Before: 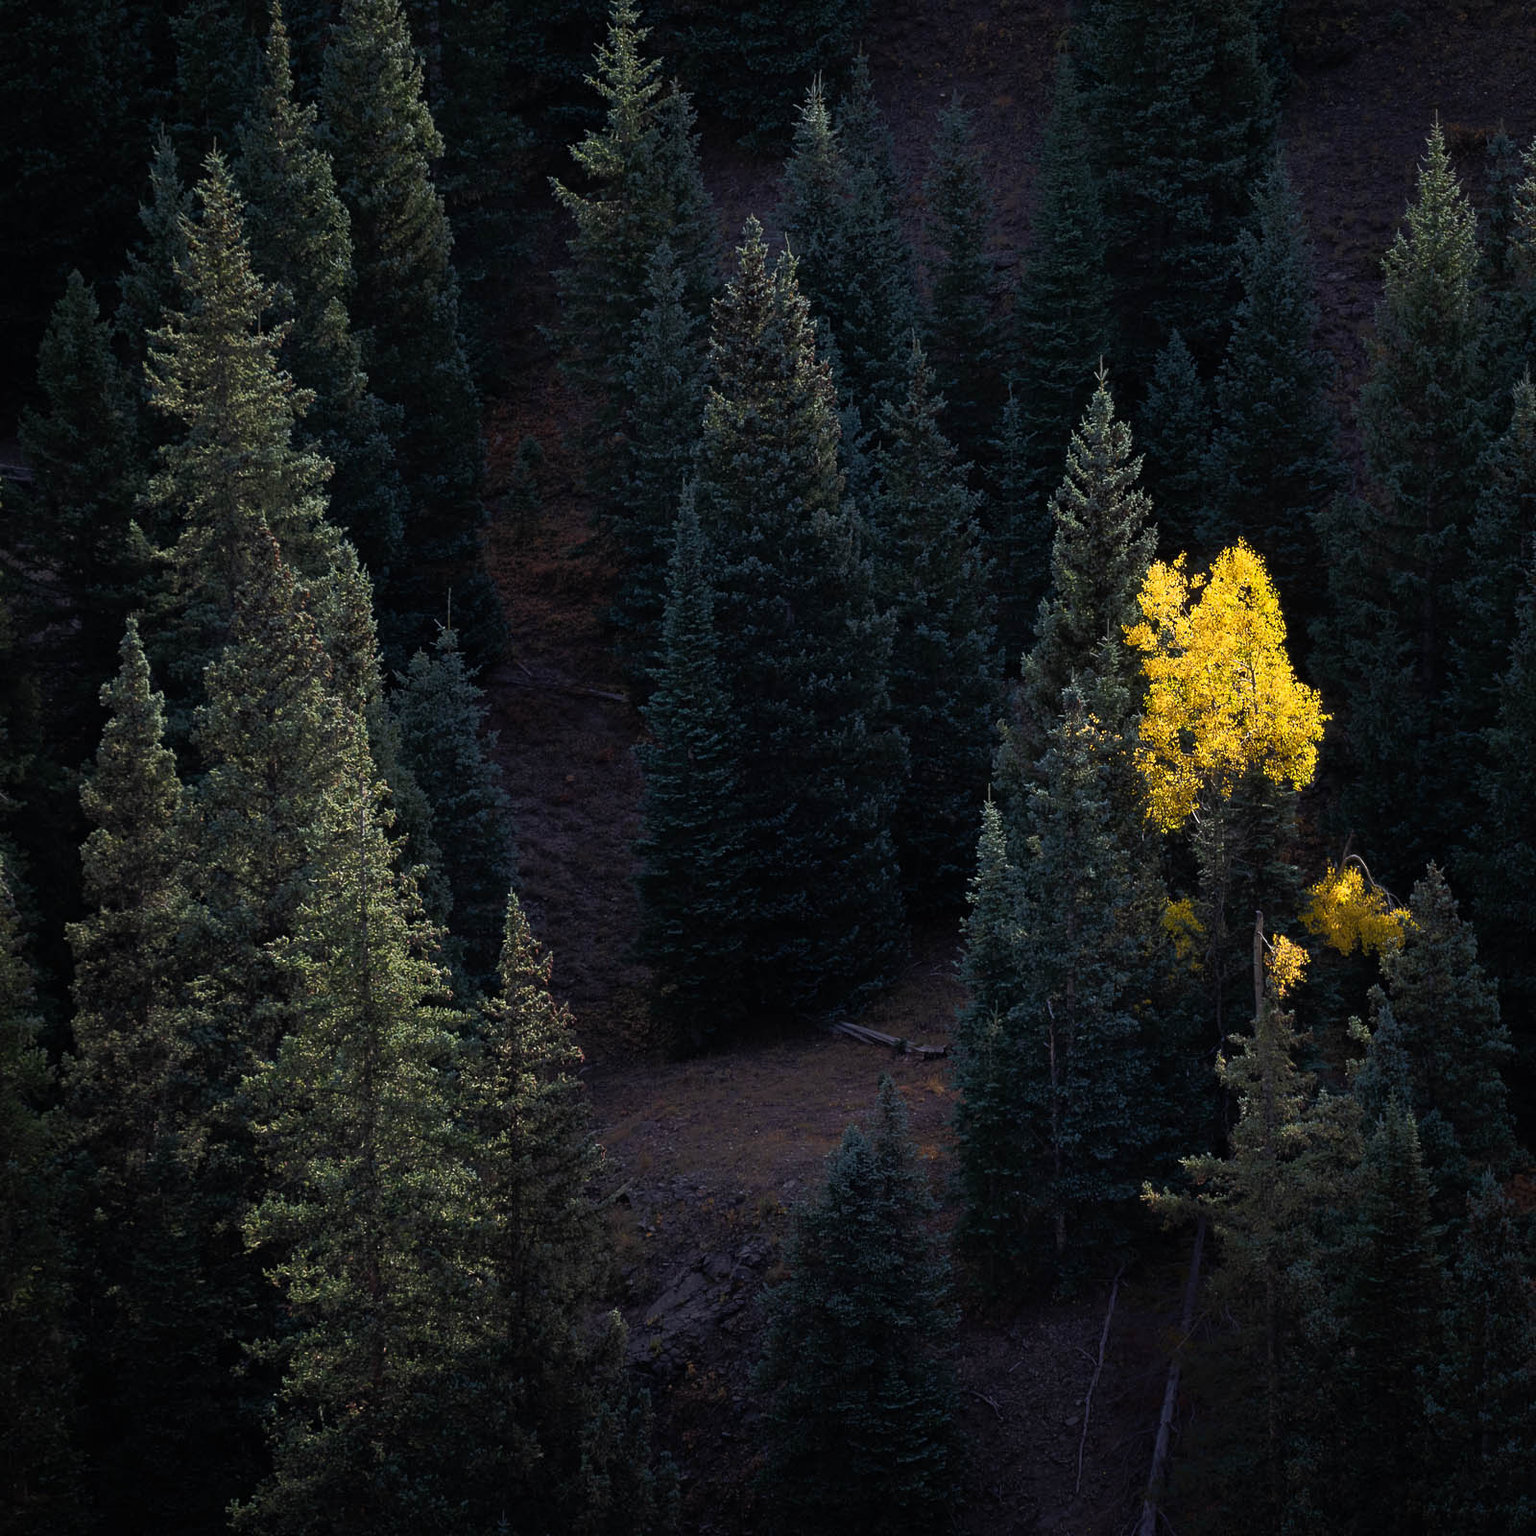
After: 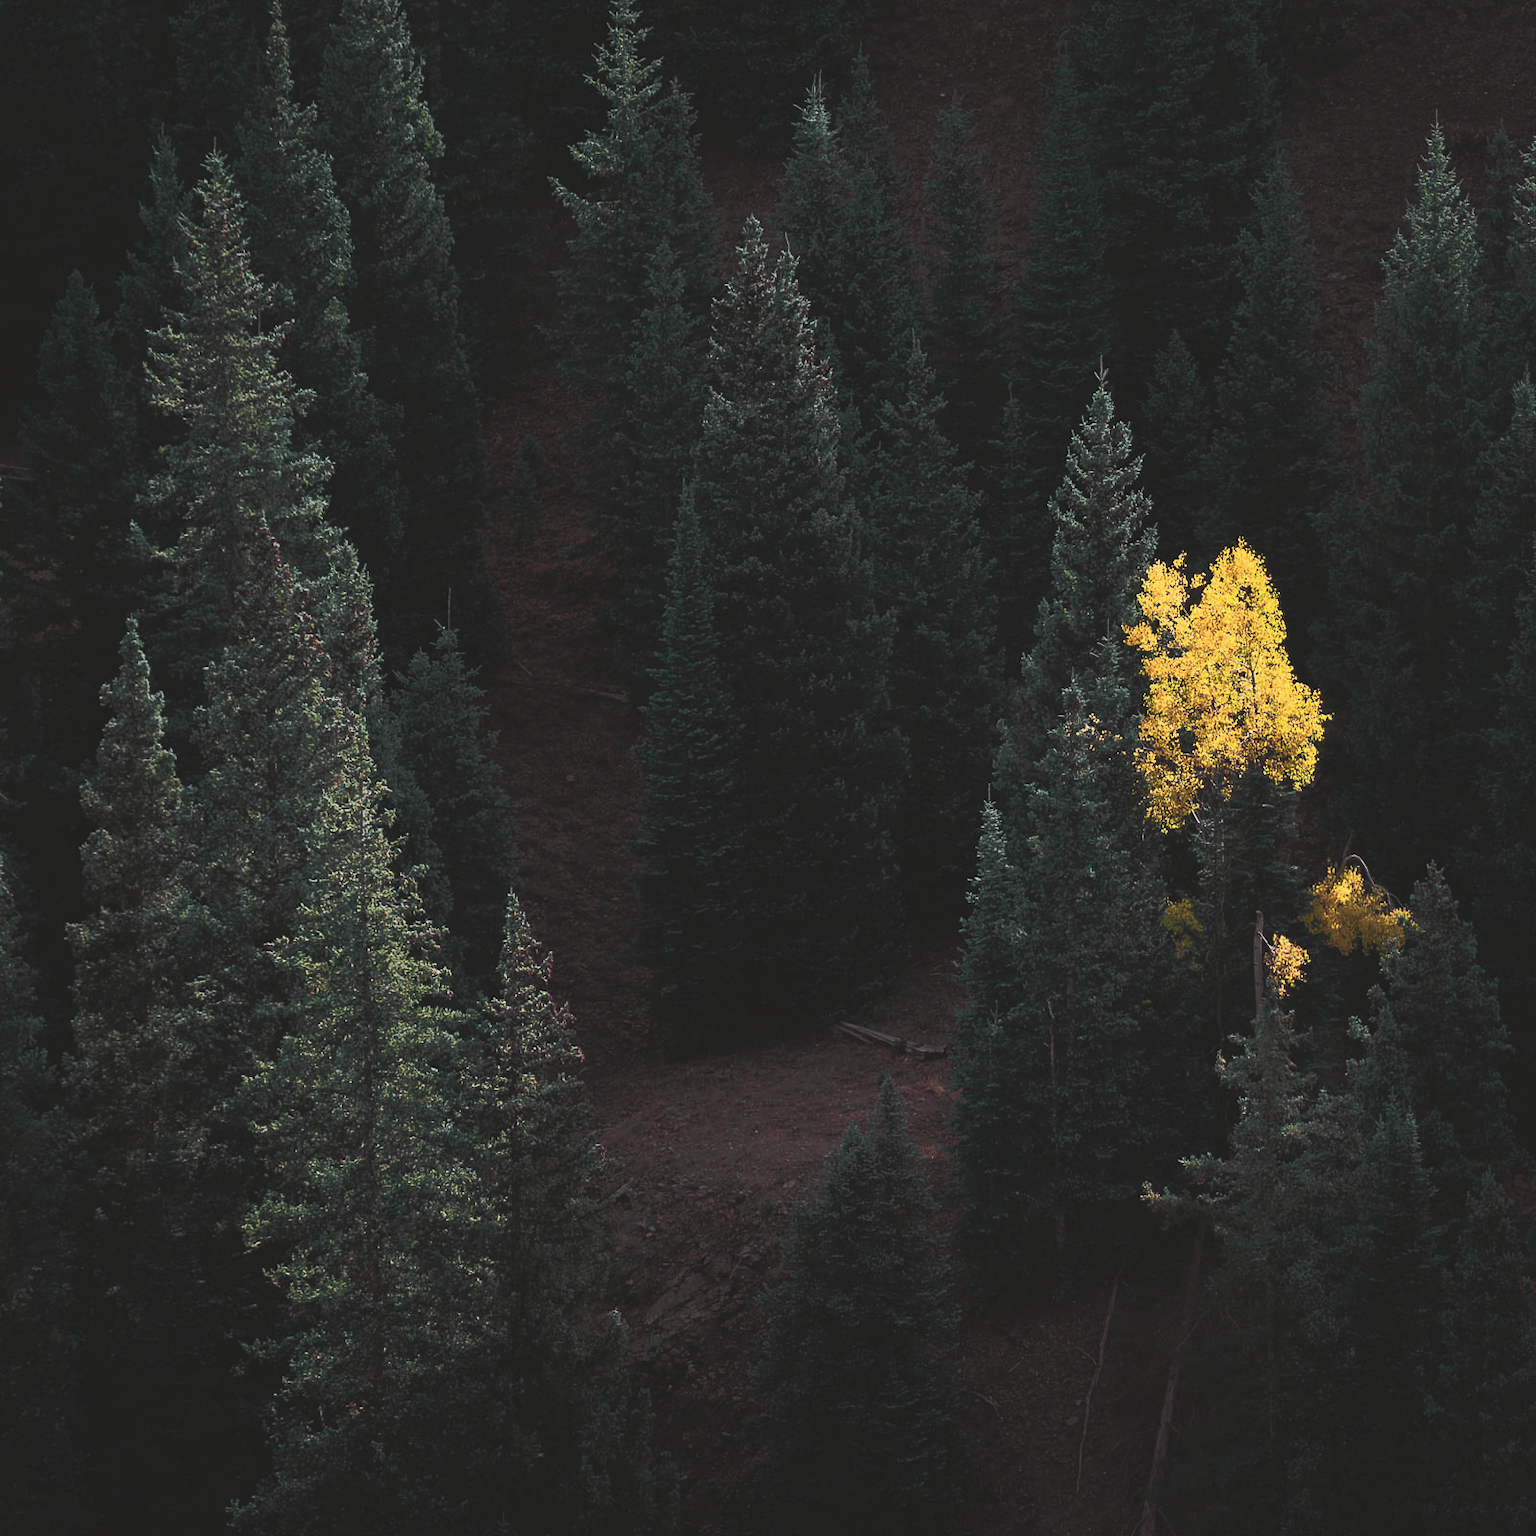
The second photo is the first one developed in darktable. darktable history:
exposure: black level correction -0.015, exposure -0.5 EV, compensate highlight preservation false
color calibration: illuminant same as pipeline (D50), adaptation none (bypass)
tone curve: curves: ch0 [(0, 0.026) (0.172, 0.194) (0.398, 0.437) (0.469, 0.544) (0.612, 0.741) (0.845, 0.926) (1, 0.968)]; ch1 [(0, 0) (0.437, 0.453) (0.472, 0.467) (0.502, 0.502) (0.531, 0.546) (0.574, 0.583) (0.617, 0.64) (0.699, 0.749) (0.859, 0.919) (1, 1)]; ch2 [(0, 0) (0.33, 0.301) (0.421, 0.443) (0.476, 0.502) (0.511, 0.504) (0.553, 0.553) (0.595, 0.586) (0.664, 0.664) (1, 1)], color space Lab, independent channels, preserve colors none
